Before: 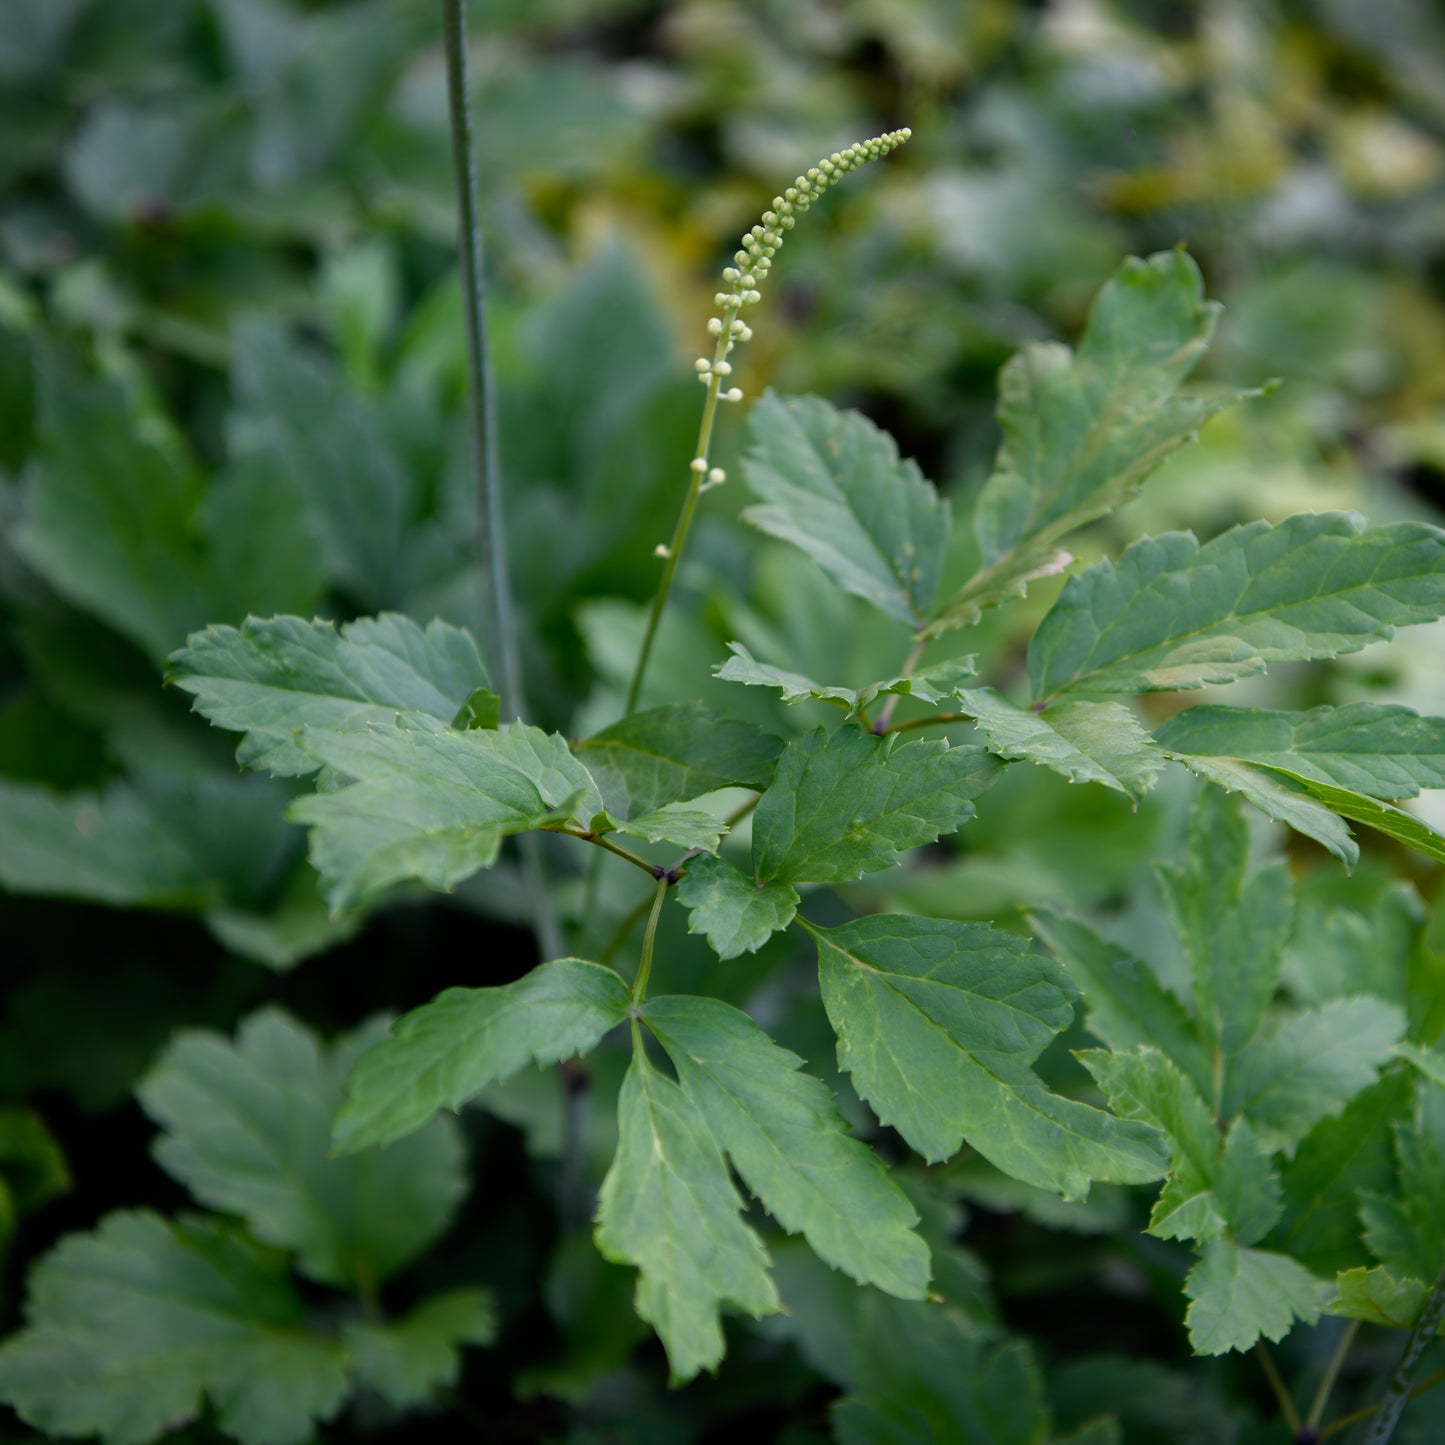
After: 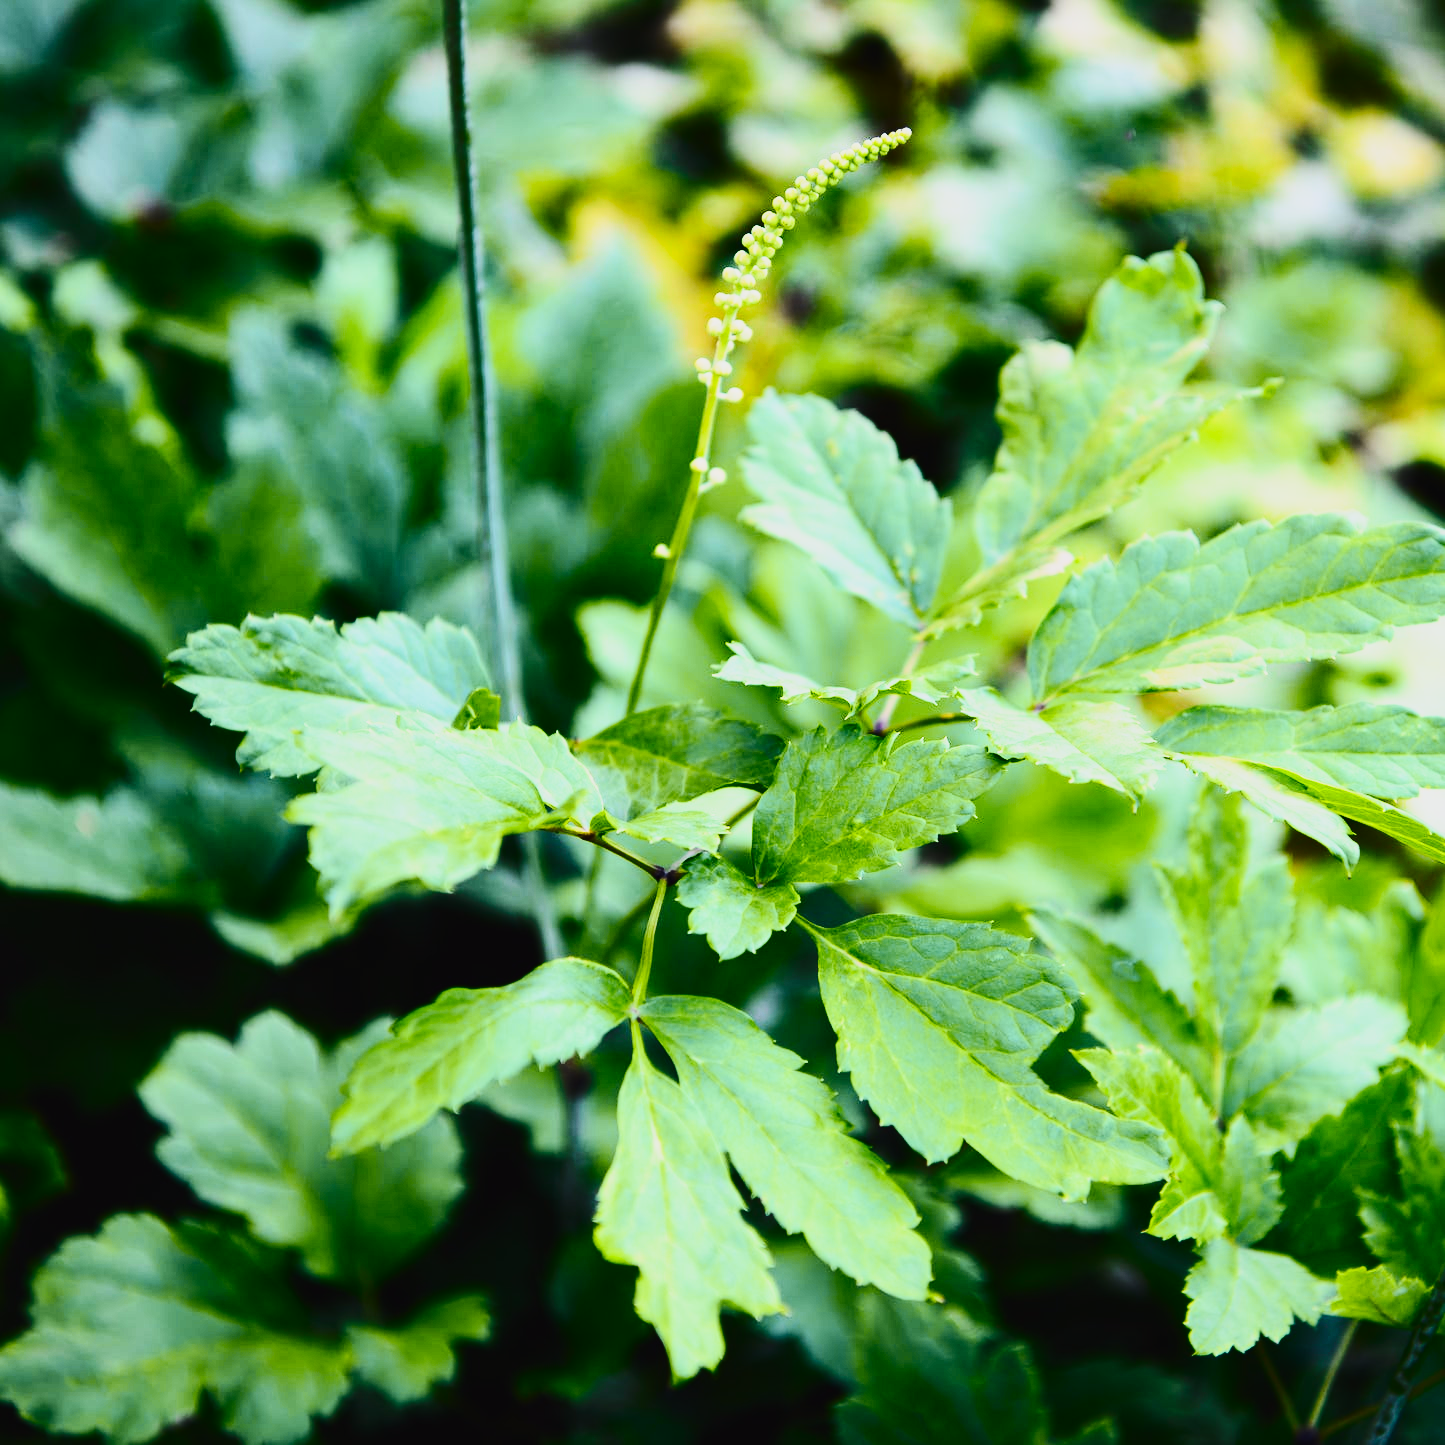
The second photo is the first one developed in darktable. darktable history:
tone equalizer: -8 EV -0.75 EV, -7 EV -0.7 EV, -6 EV -0.6 EV, -5 EV -0.4 EV, -3 EV 0.4 EV, -2 EV 0.6 EV, -1 EV 0.7 EV, +0 EV 0.75 EV, edges refinement/feathering 500, mask exposure compensation -1.57 EV, preserve details no
tone curve: curves: ch0 [(0, 0.021) (0.104, 0.093) (0.236, 0.234) (0.456, 0.566) (0.647, 0.78) (0.864, 0.9) (1, 0.932)]; ch1 [(0, 0) (0.353, 0.344) (0.43, 0.401) (0.479, 0.476) (0.502, 0.504) (0.544, 0.534) (0.566, 0.566) (0.612, 0.621) (0.657, 0.679) (1, 1)]; ch2 [(0, 0) (0.34, 0.314) (0.434, 0.43) (0.5, 0.498) (0.528, 0.536) (0.56, 0.576) (0.595, 0.638) (0.644, 0.729) (1, 1)], color space Lab, independent channels, preserve colors none
base curve: curves: ch0 [(0, 0) (0.028, 0.03) (0.121, 0.232) (0.46, 0.748) (0.859, 0.968) (1, 1)], preserve colors none
